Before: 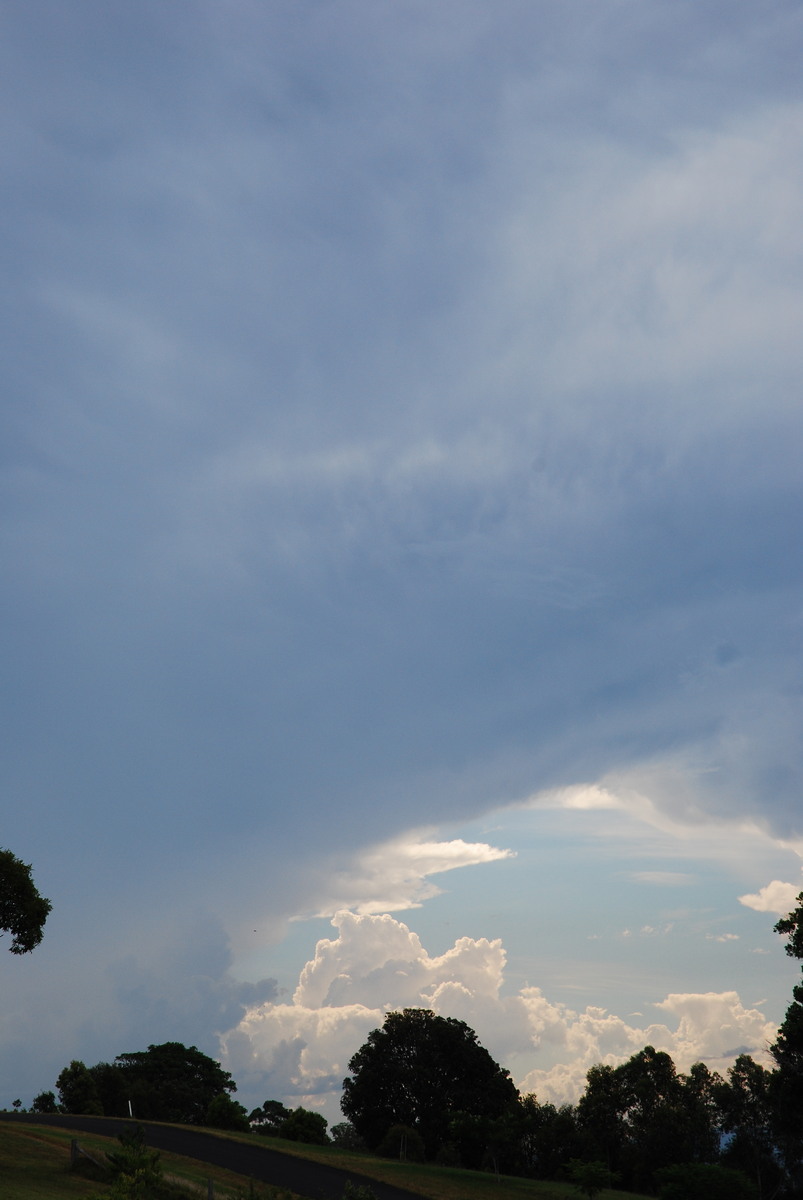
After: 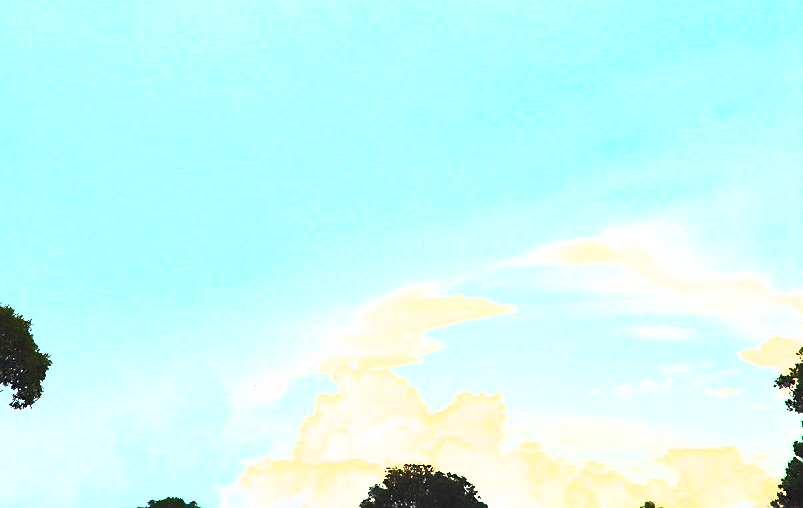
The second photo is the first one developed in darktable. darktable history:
sharpen: radius 1.868, amount 0.404, threshold 1.659
exposure: exposure 1.204 EV, compensate exposure bias true, compensate highlight preservation false
crop: top 45.445%, bottom 12.209%
contrast brightness saturation: contrast 0.982, brightness 0.989, saturation 0.991
